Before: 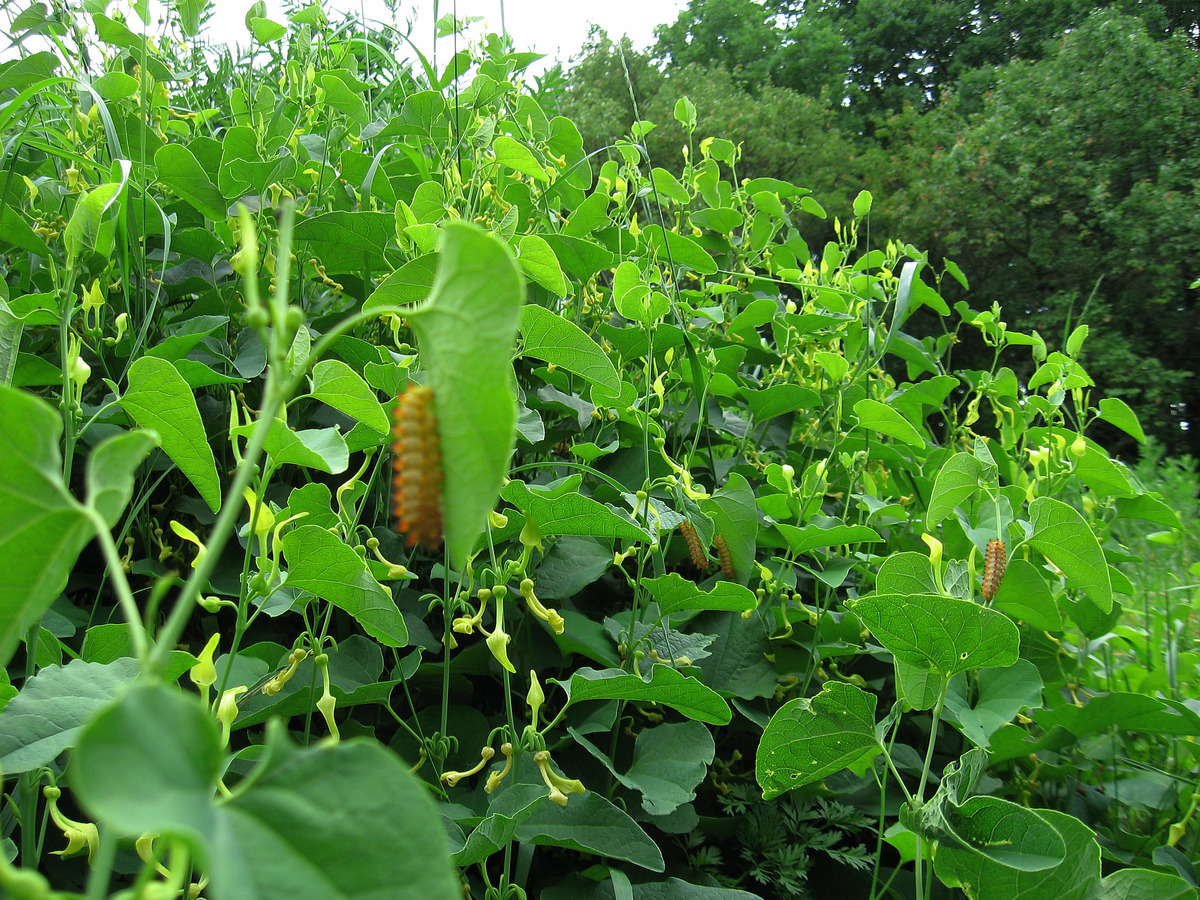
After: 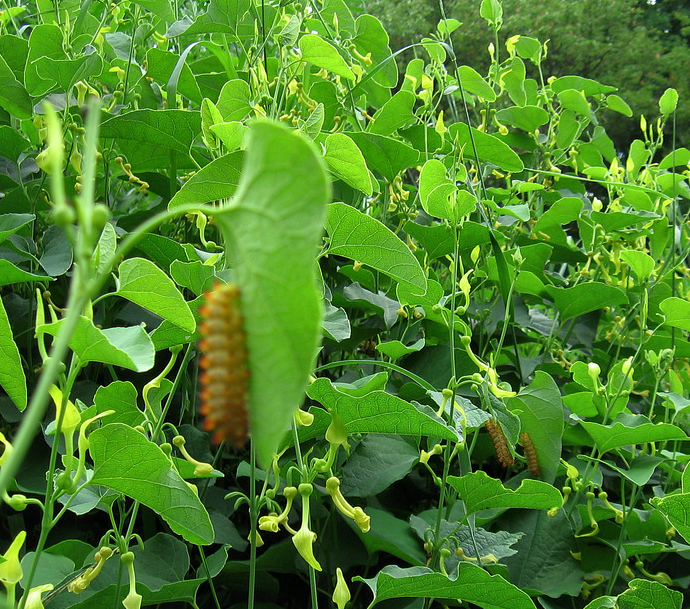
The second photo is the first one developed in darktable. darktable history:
crop: left 16.219%, top 11.443%, right 26.208%, bottom 20.821%
local contrast: mode bilateral grid, contrast 20, coarseness 49, detail 120%, midtone range 0.2
